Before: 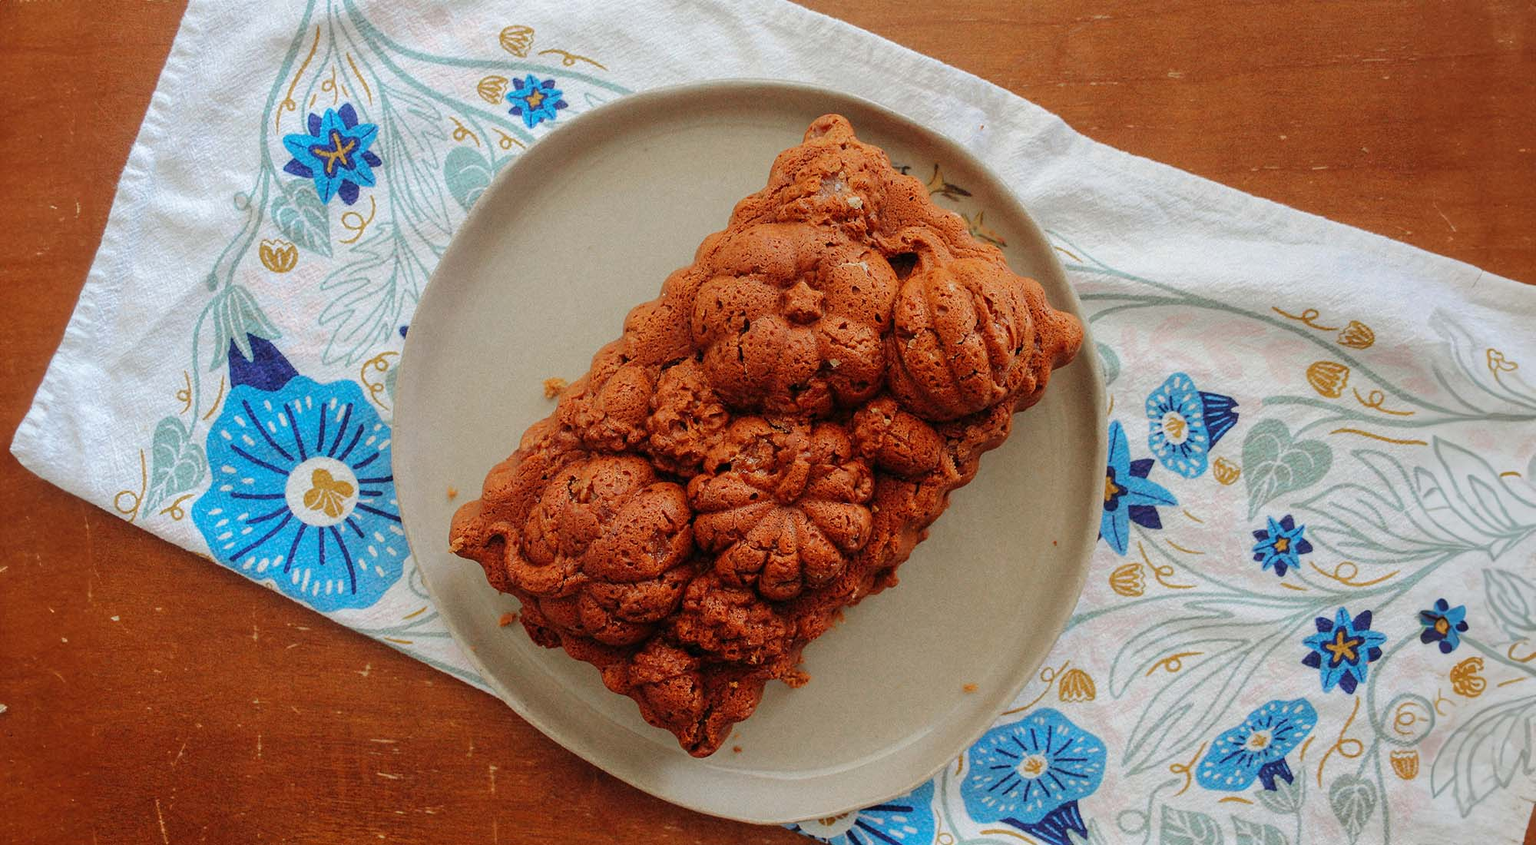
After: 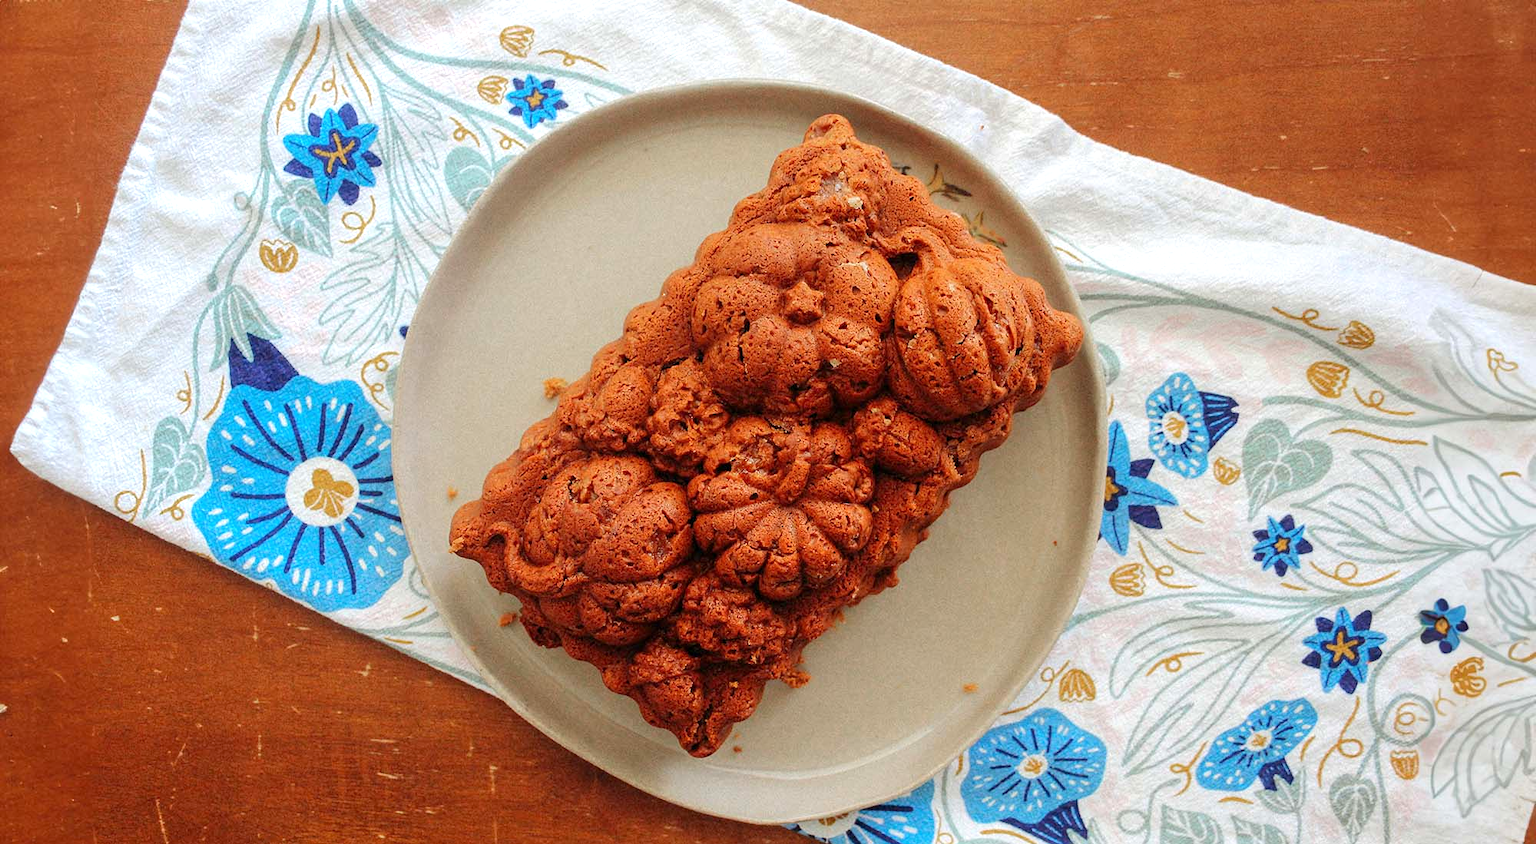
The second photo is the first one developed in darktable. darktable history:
white balance: red 1, blue 1
exposure: black level correction 0.001, exposure 0.5 EV, compensate exposure bias true, compensate highlight preservation false
